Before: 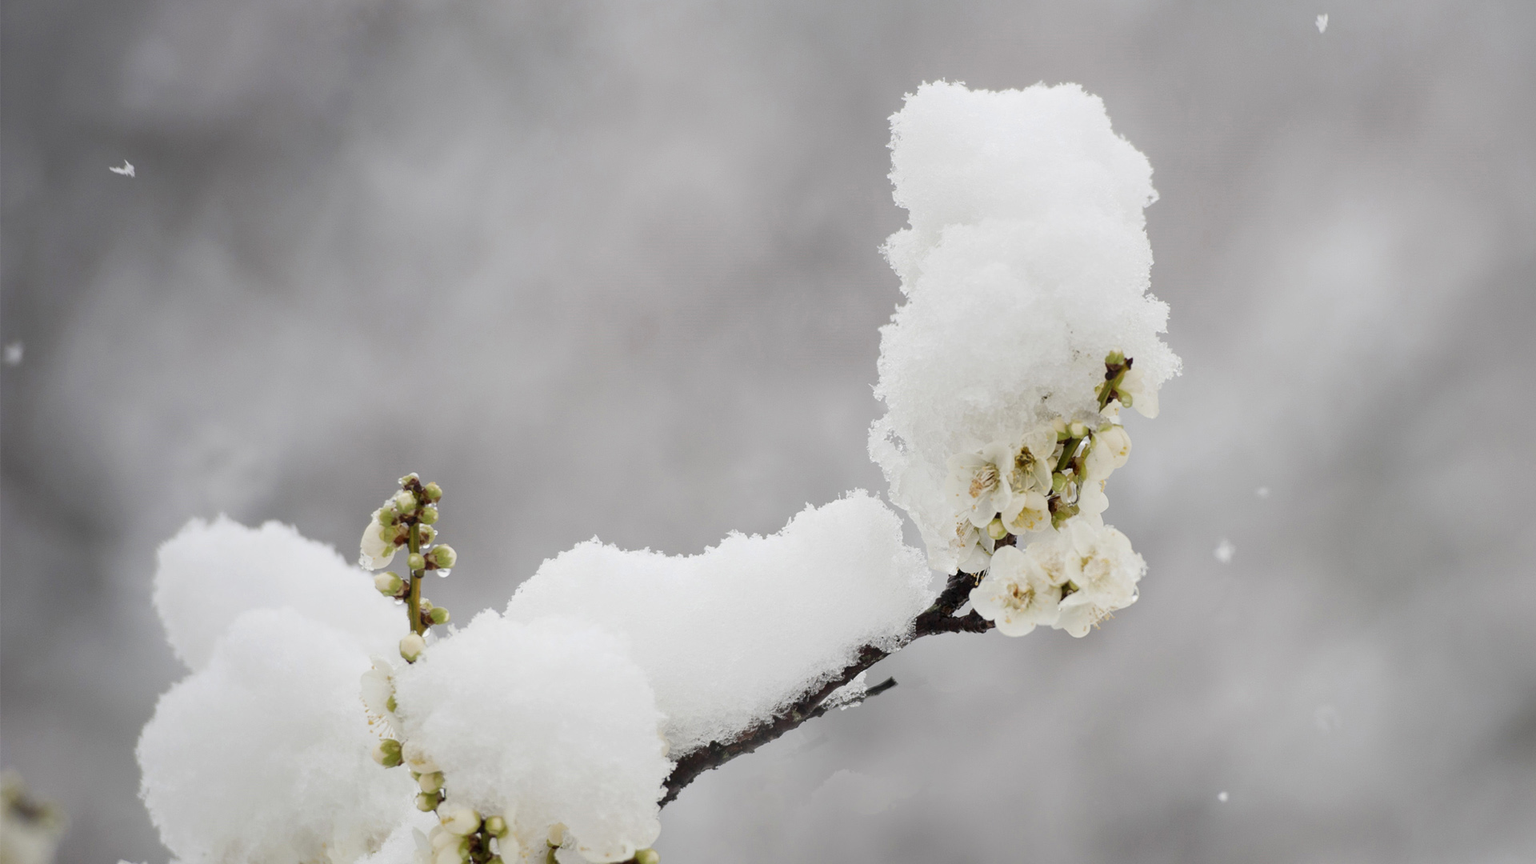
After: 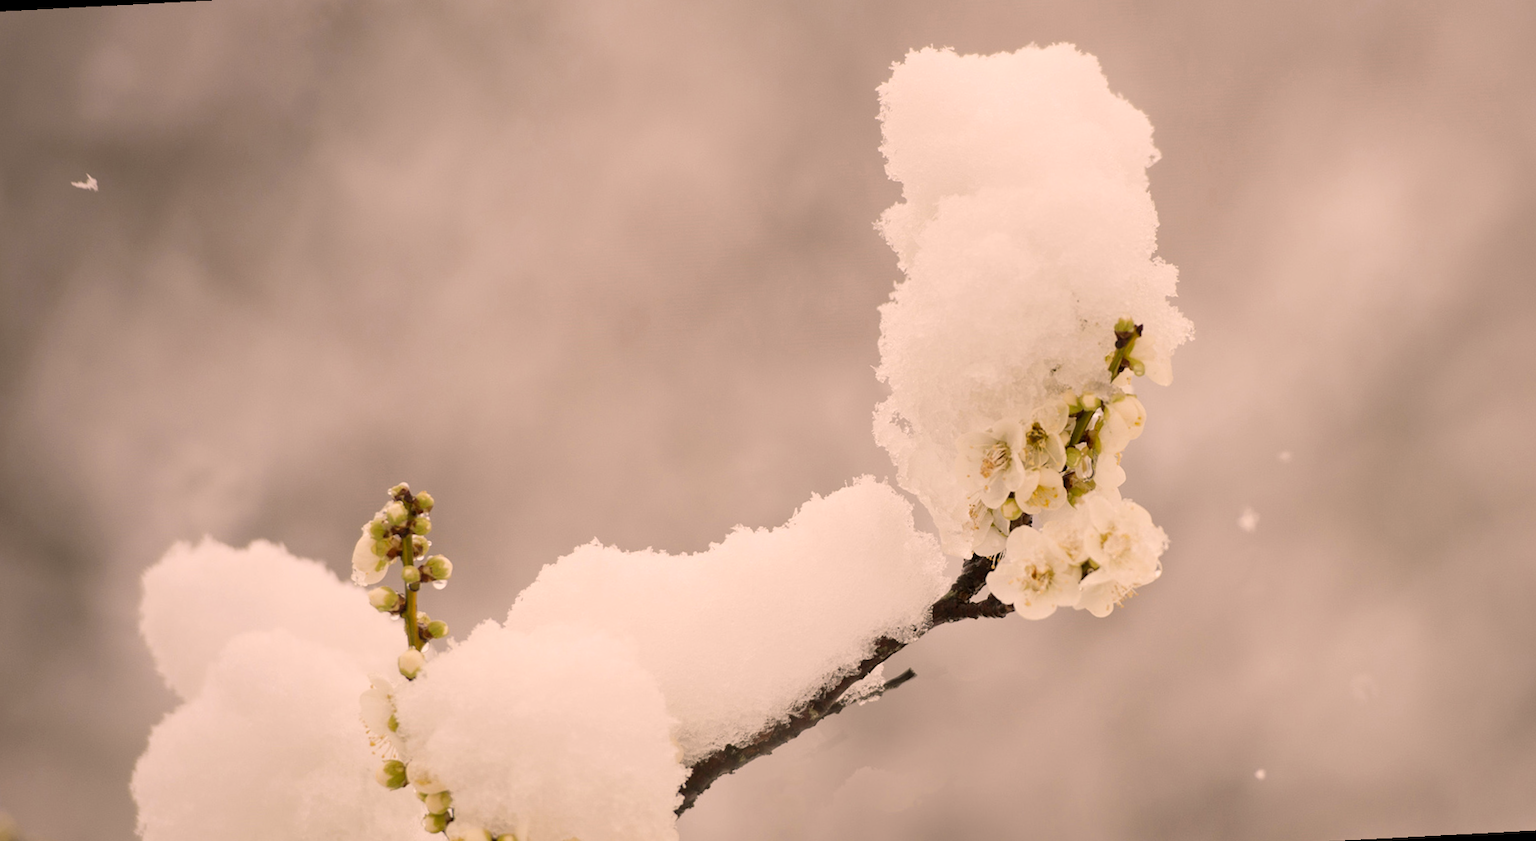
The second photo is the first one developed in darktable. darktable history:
color balance rgb: shadows lift › luminance -5%, shadows lift › chroma 1.1%, shadows lift › hue 219°, power › luminance 10%, power › chroma 2.83%, power › hue 60°, highlights gain › chroma 4.52%, highlights gain › hue 33.33°, saturation formula JzAzBz (2021)
tone equalizer: on, module defaults
rotate and perspective: rotation -3°, crop left 0.031, crop right 0.968, crop top 0.07, crop bottom 0.93
